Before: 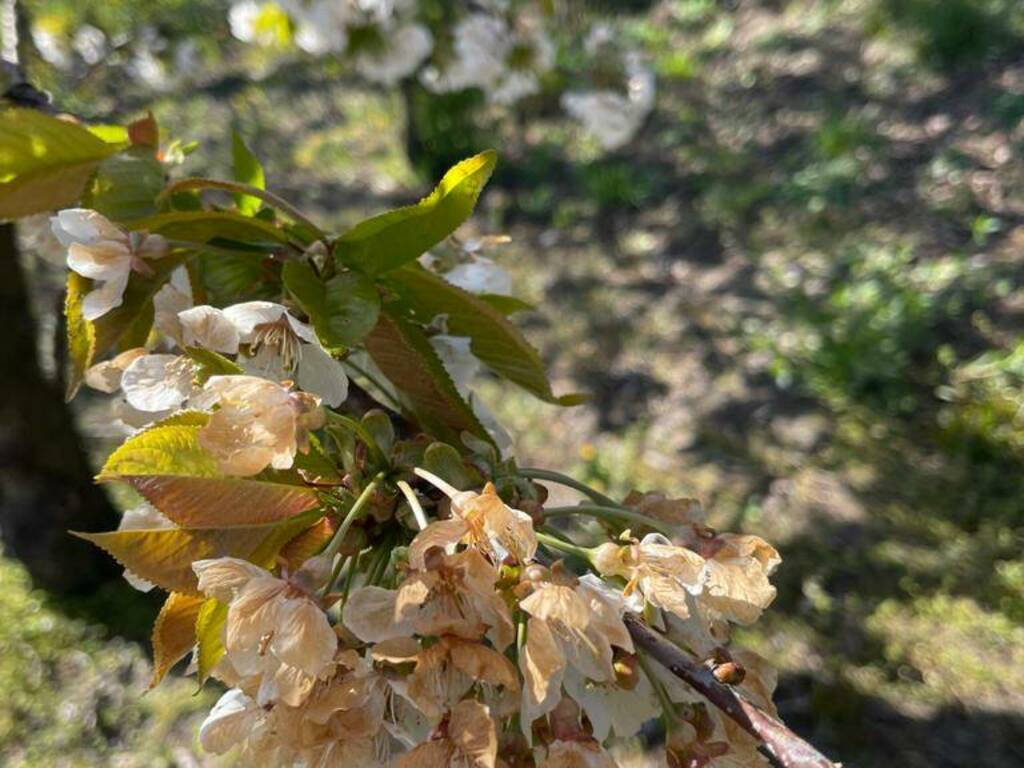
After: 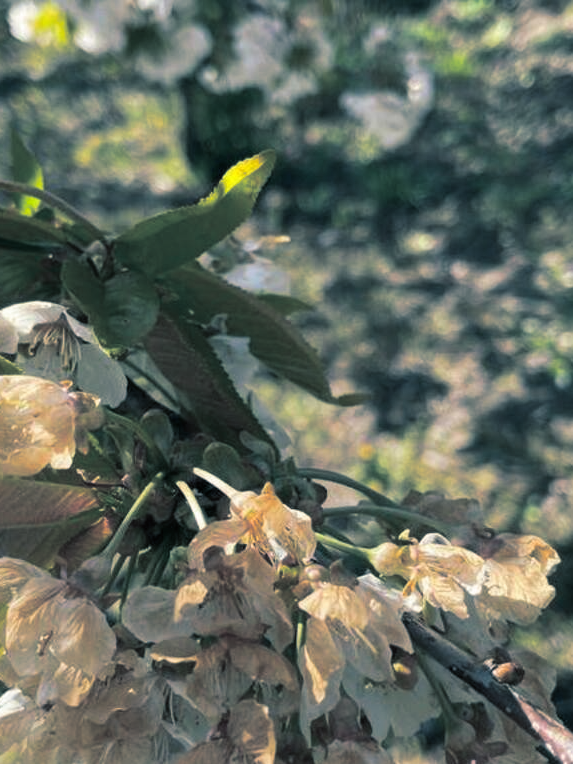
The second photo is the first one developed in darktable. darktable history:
split-toning: shadows › hue 205.2°, shadows › saturation 0.43, highlights › hue 54°, highlights › saturation 0.54
crop: left 21.674%, right 22.086%
